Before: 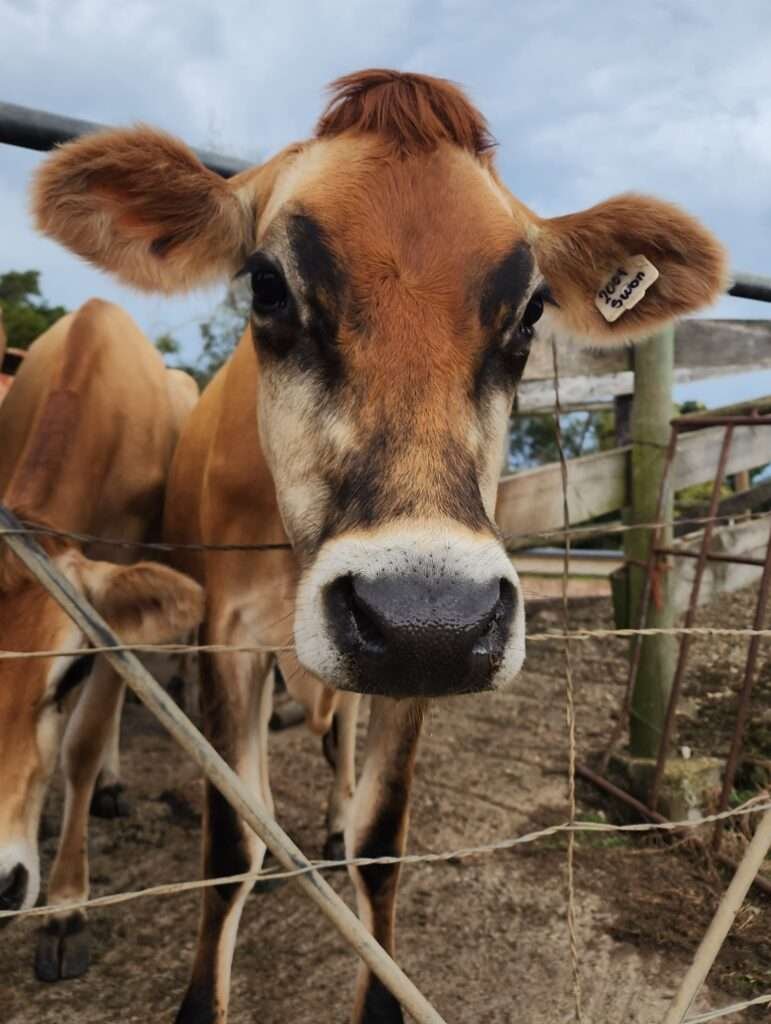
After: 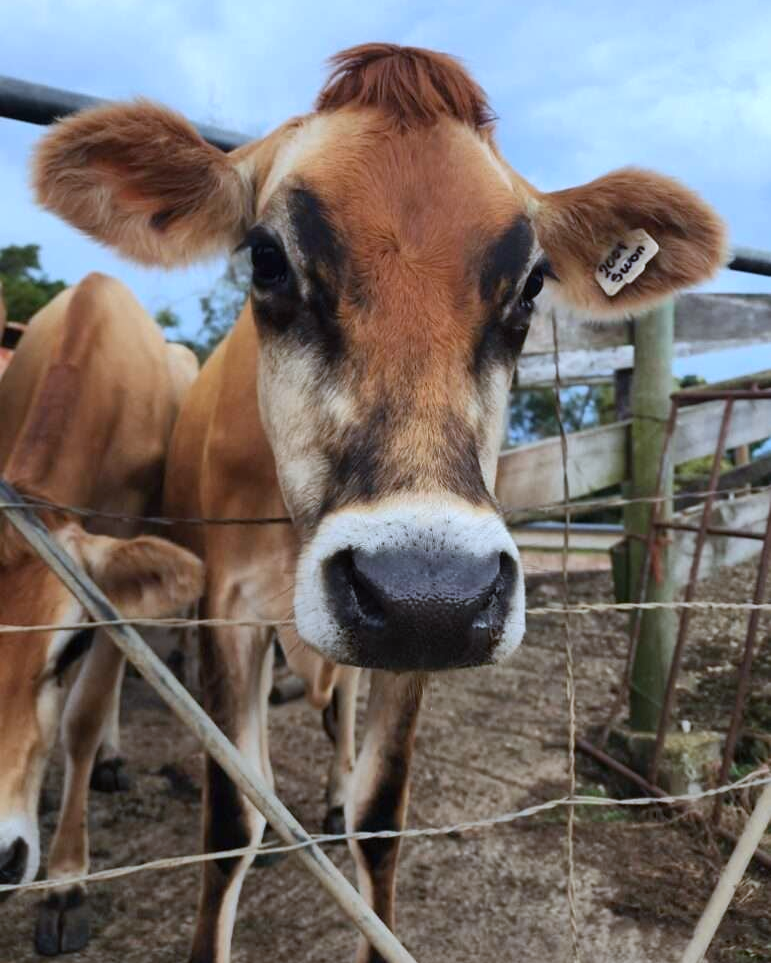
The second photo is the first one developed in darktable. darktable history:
crop and rotate: top 2.578%, bottom 3.287%
exposure: exposure 0.21 EV, compensate highlight preservation false
color calibration: x 0.38, y 0.391, temperature 4089.15 K
